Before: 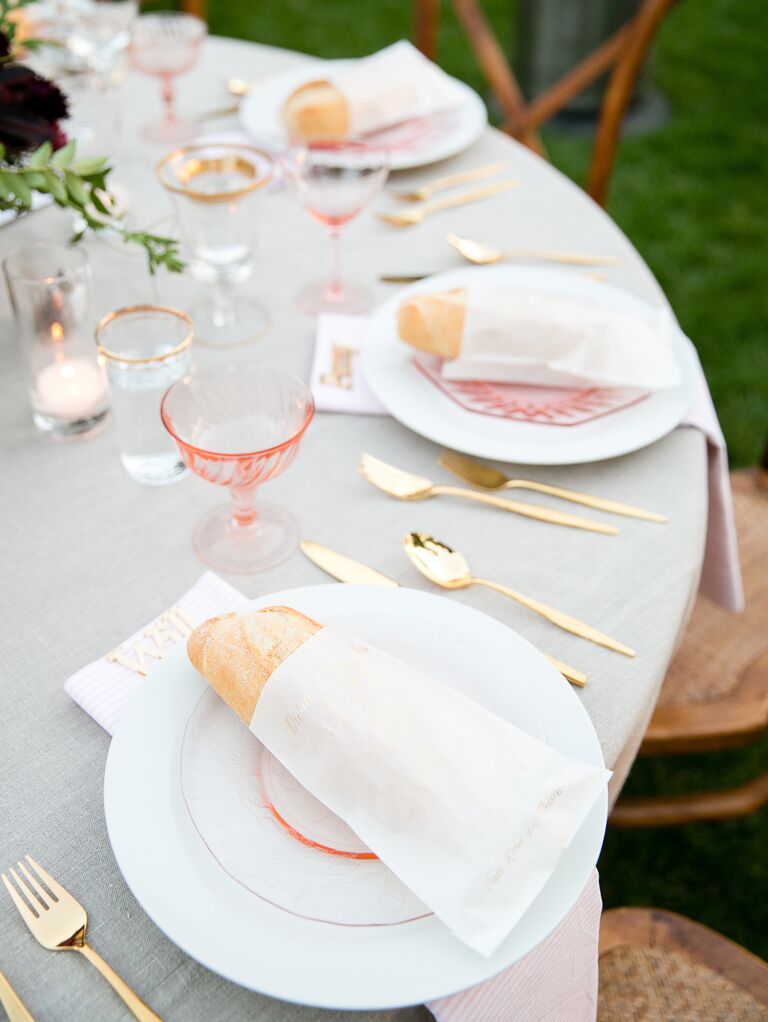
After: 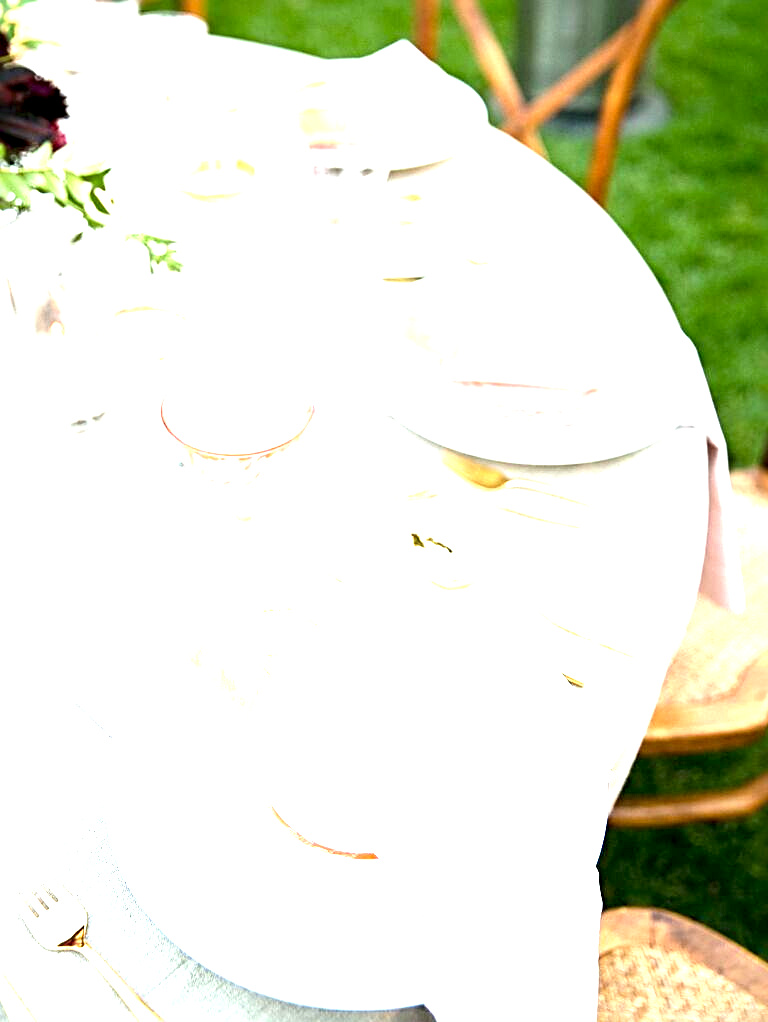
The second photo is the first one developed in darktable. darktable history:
exposure: black level correction 0.001, exposure 1.993 EV, compensate highlight preservation false
color calibration: illuminant Planckian (black body), x 0.35, y 0.353, temperature 4767.24 K
sharpen: radius 3.999
